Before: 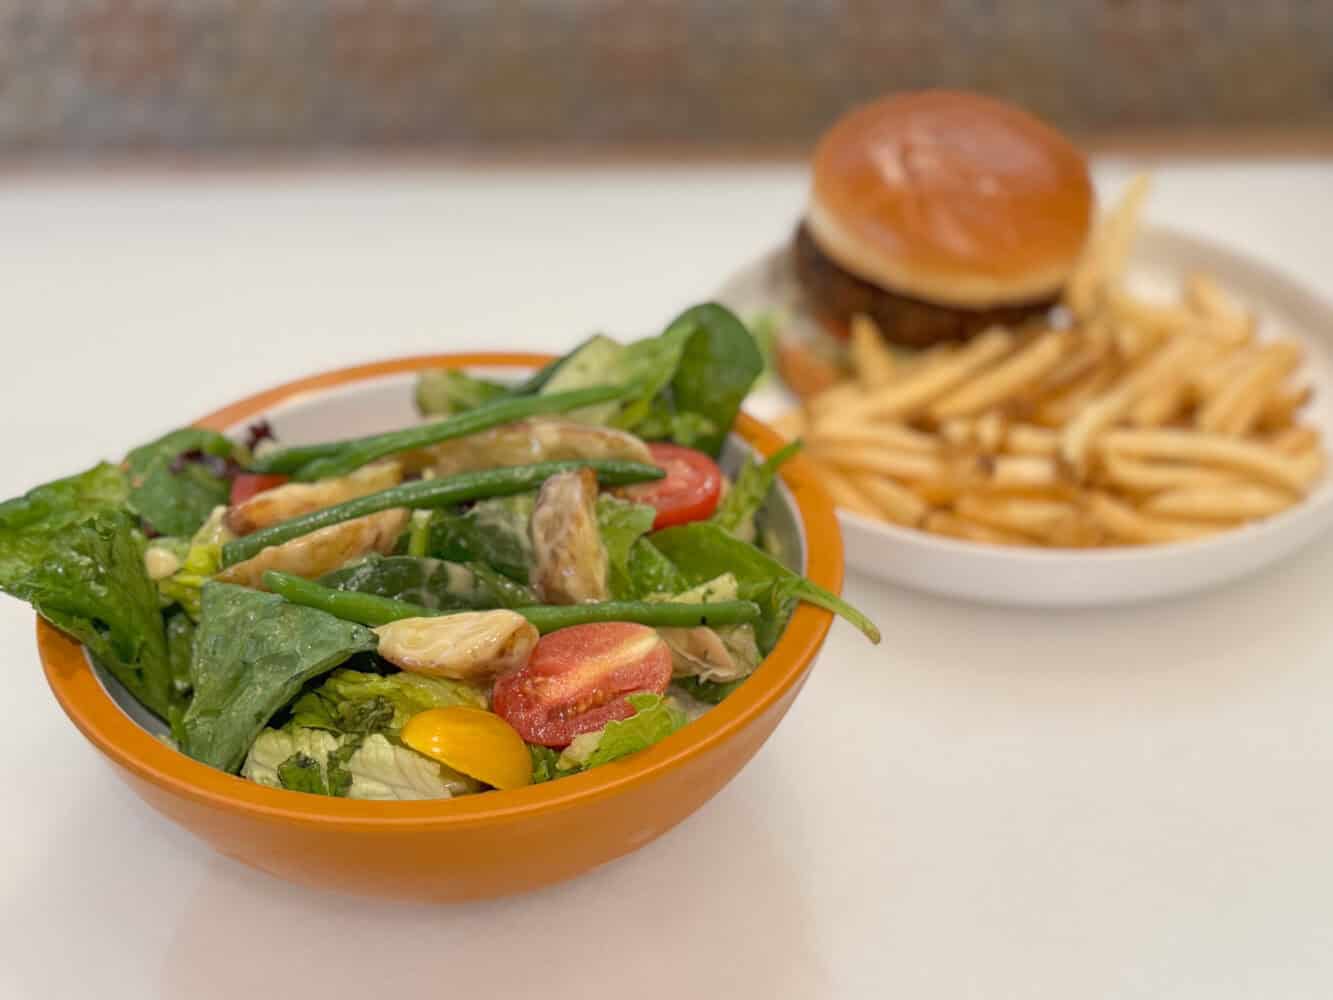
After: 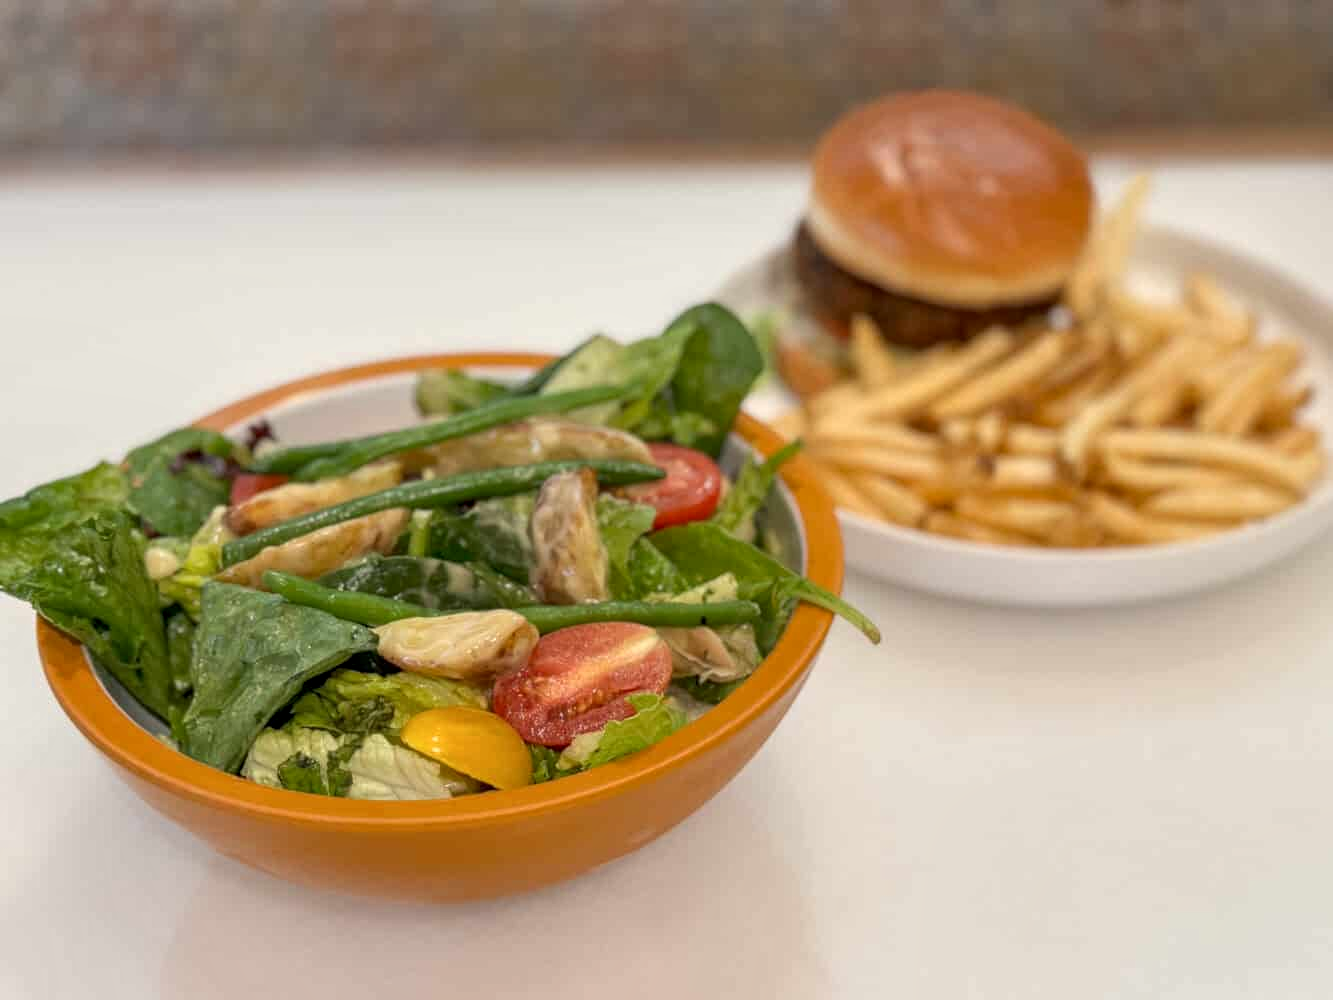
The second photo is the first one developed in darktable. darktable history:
contrast brightness saturation: contrast 0.052
local contrast: on, module defaults
